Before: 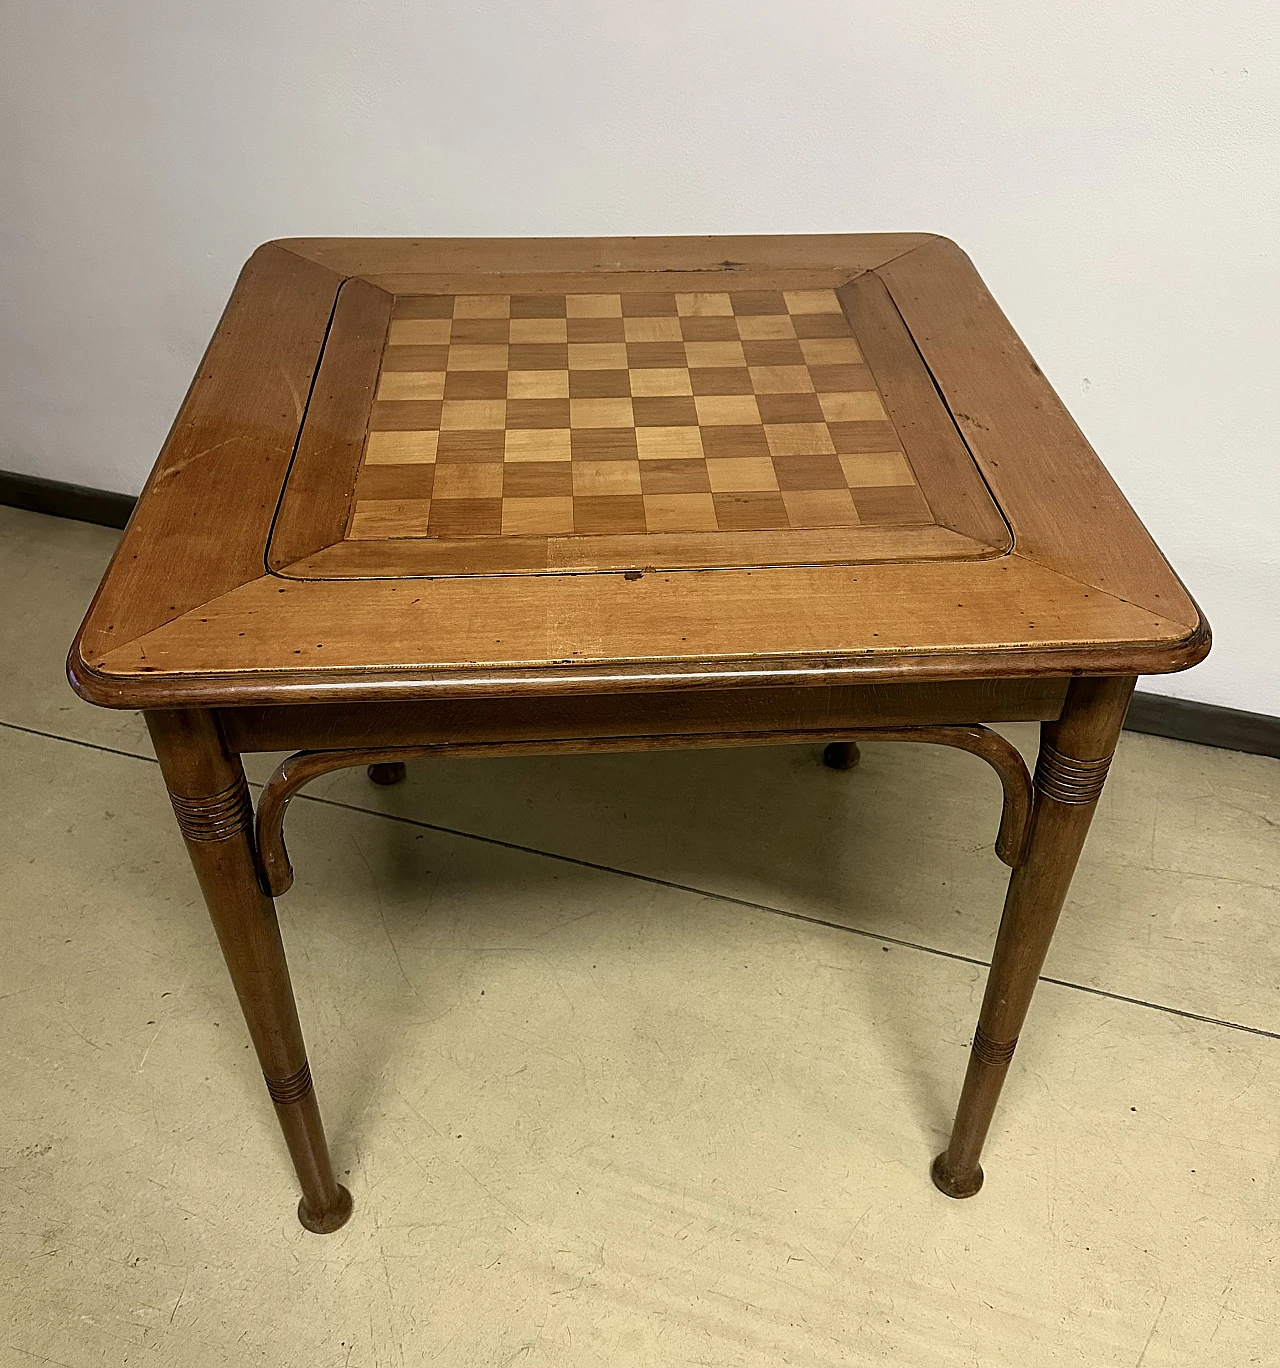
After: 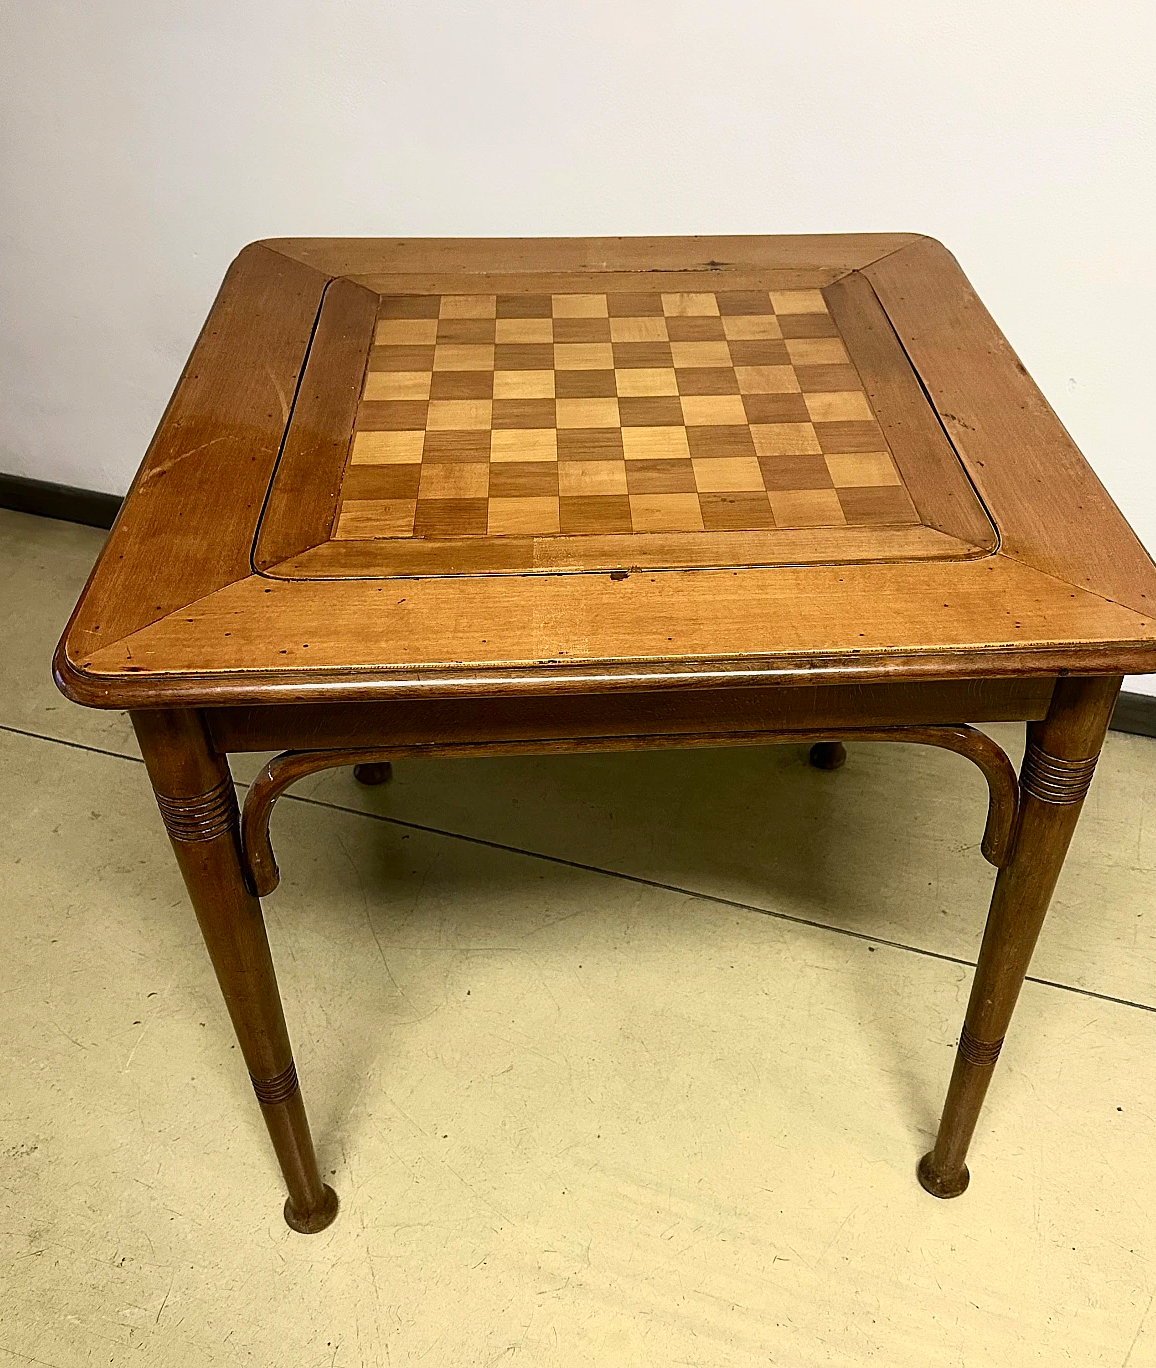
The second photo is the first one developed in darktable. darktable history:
crop and rotate: left 1.136%, right 8.548%
contrast brightness saturation: contrast 0.226, brightness 0.104, saturation 0.294
